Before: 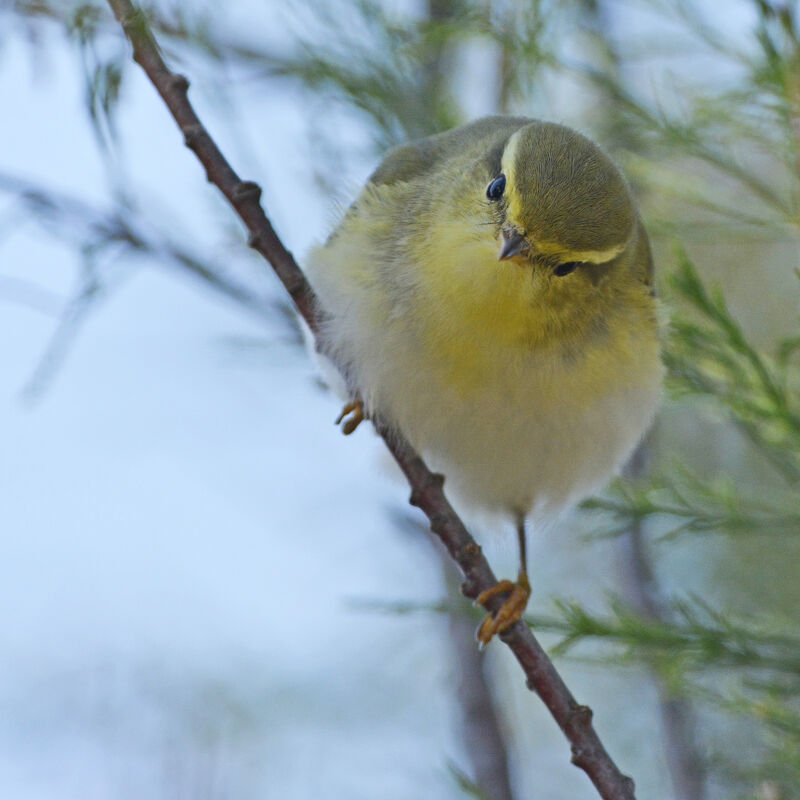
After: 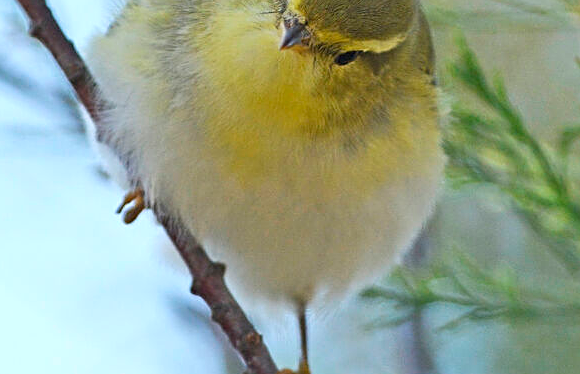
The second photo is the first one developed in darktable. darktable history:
crop and rotate: left 27.451%, top 26.612%, bottom 26.596%
exposure: exposure 0.402 EV, compensate exposure bias true, compensate highlight preservation false
sharpen: on, module defaults
